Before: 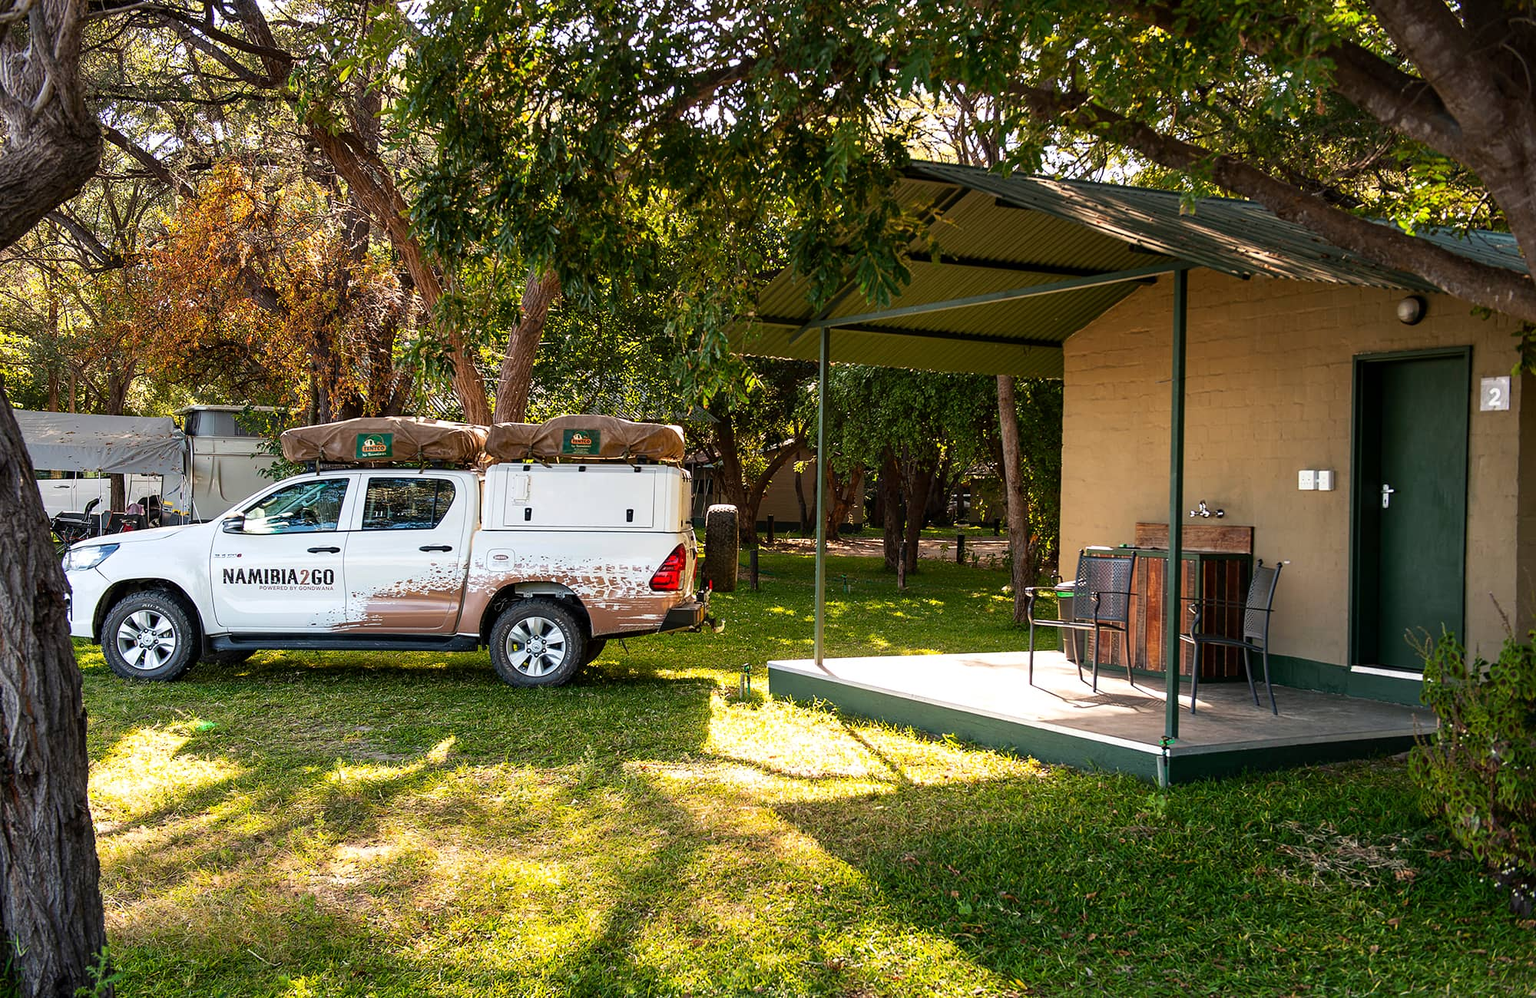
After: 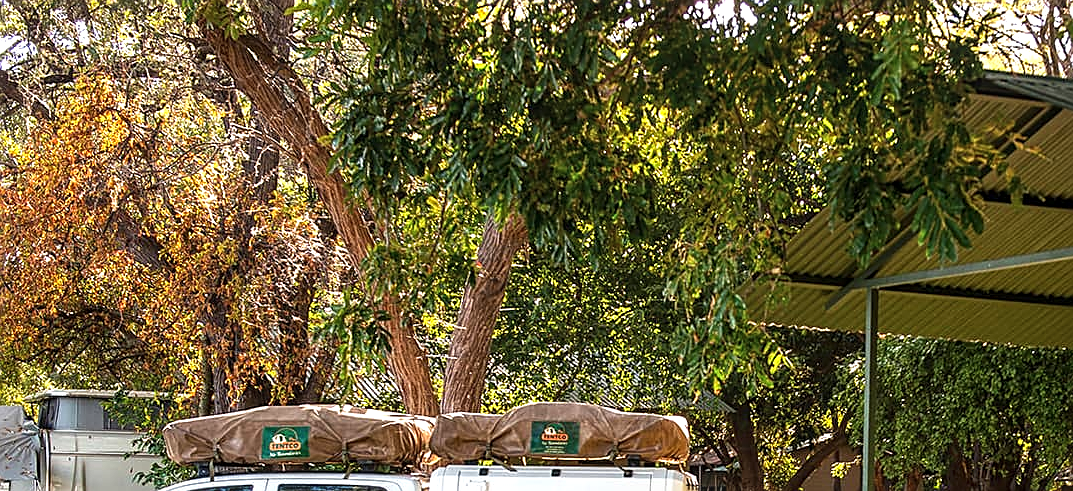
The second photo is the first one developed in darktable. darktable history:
local contrast: on, module defaults
crop: left 10.121%, top 10.631%, right 36.218%, bottom 51.526%
exposure: black level correction -0.002, exposure 0.54 EV, compensate highlight preservation false
sharpen: on, module defaults
